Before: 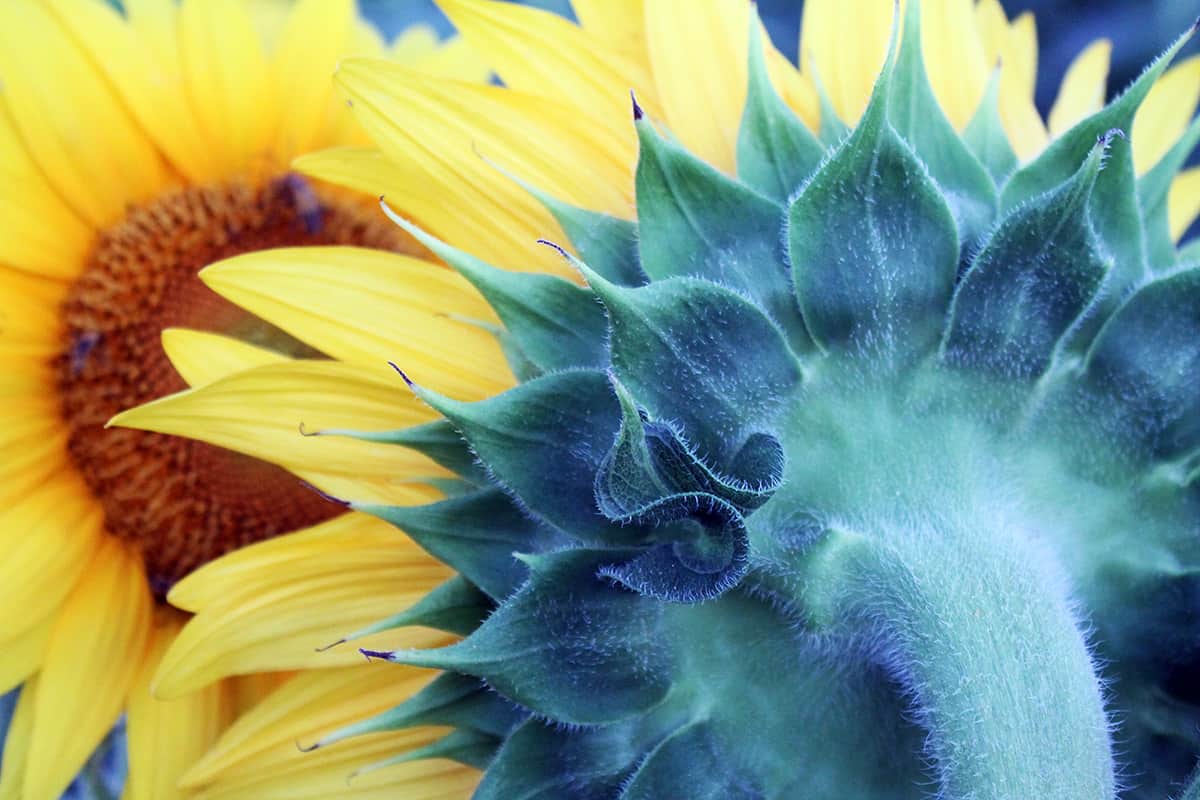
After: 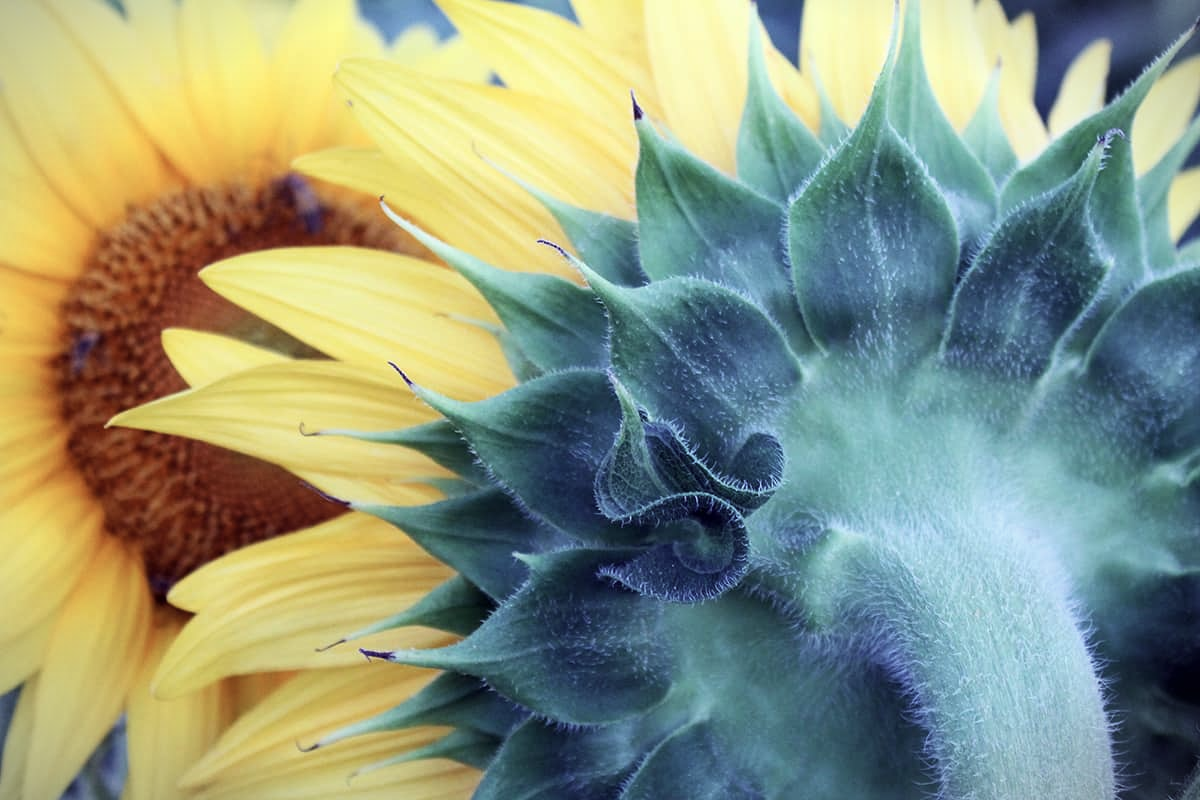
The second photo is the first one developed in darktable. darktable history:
contrast brightness saturation: contrast 0.064, brightness -0.009, saturation -0.235
vignetting: fall-off start 99.85%, width/height ratio 1.305
